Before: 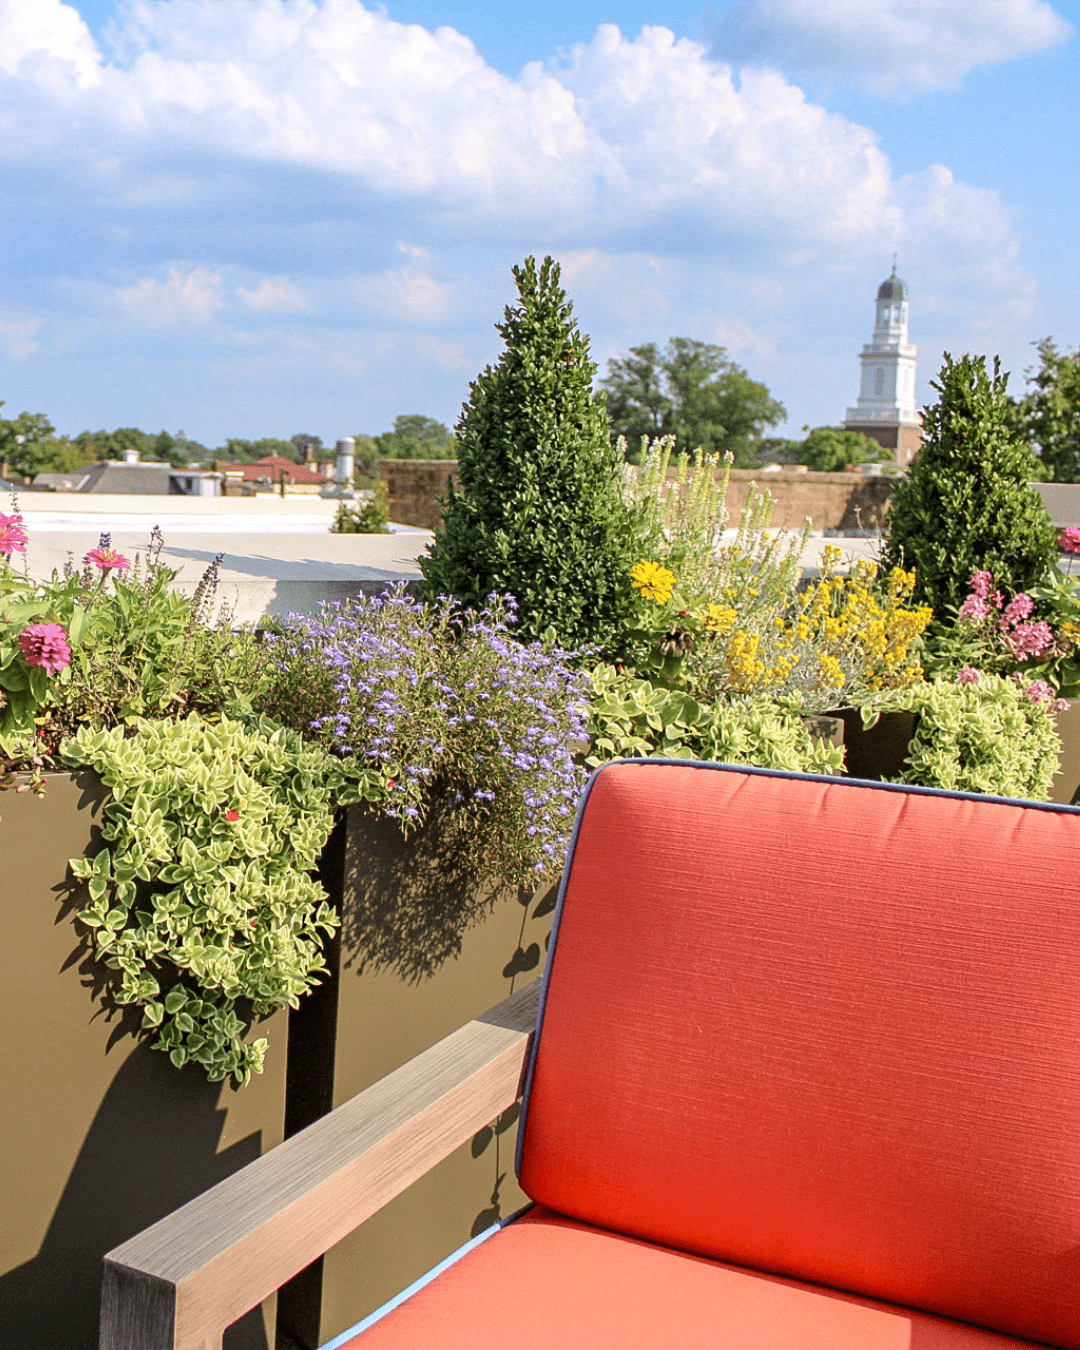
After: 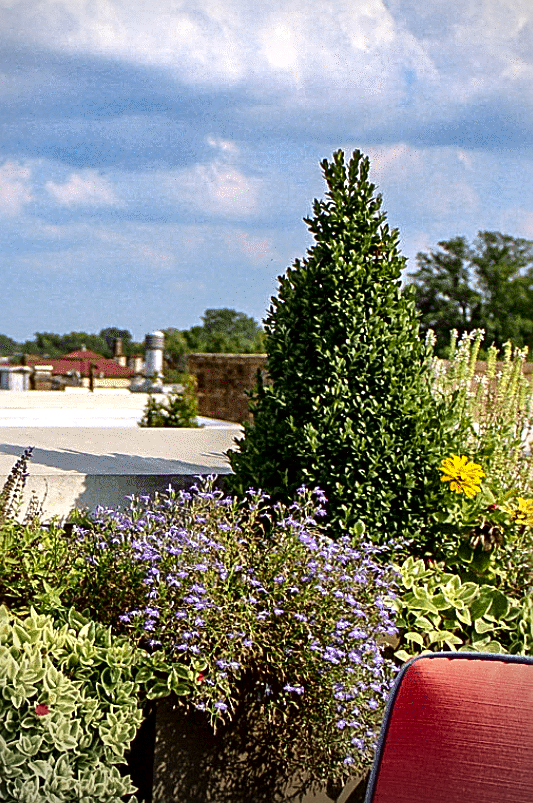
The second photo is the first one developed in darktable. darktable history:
exposure: compensate highlight preservation false
vignetting: center (0.036, -0.084)
contrast brightness saturation: contrast 0.096, brightness -0.263, saturation 0.149
local contrast: mode bilateral grid, contrast 20, coarseness 50, detail 171%, midtone range 0.2
crop: left 17.746%, top 7.865%, right 32.844%, bottom 32.589%
sharpen: on, module defaults
